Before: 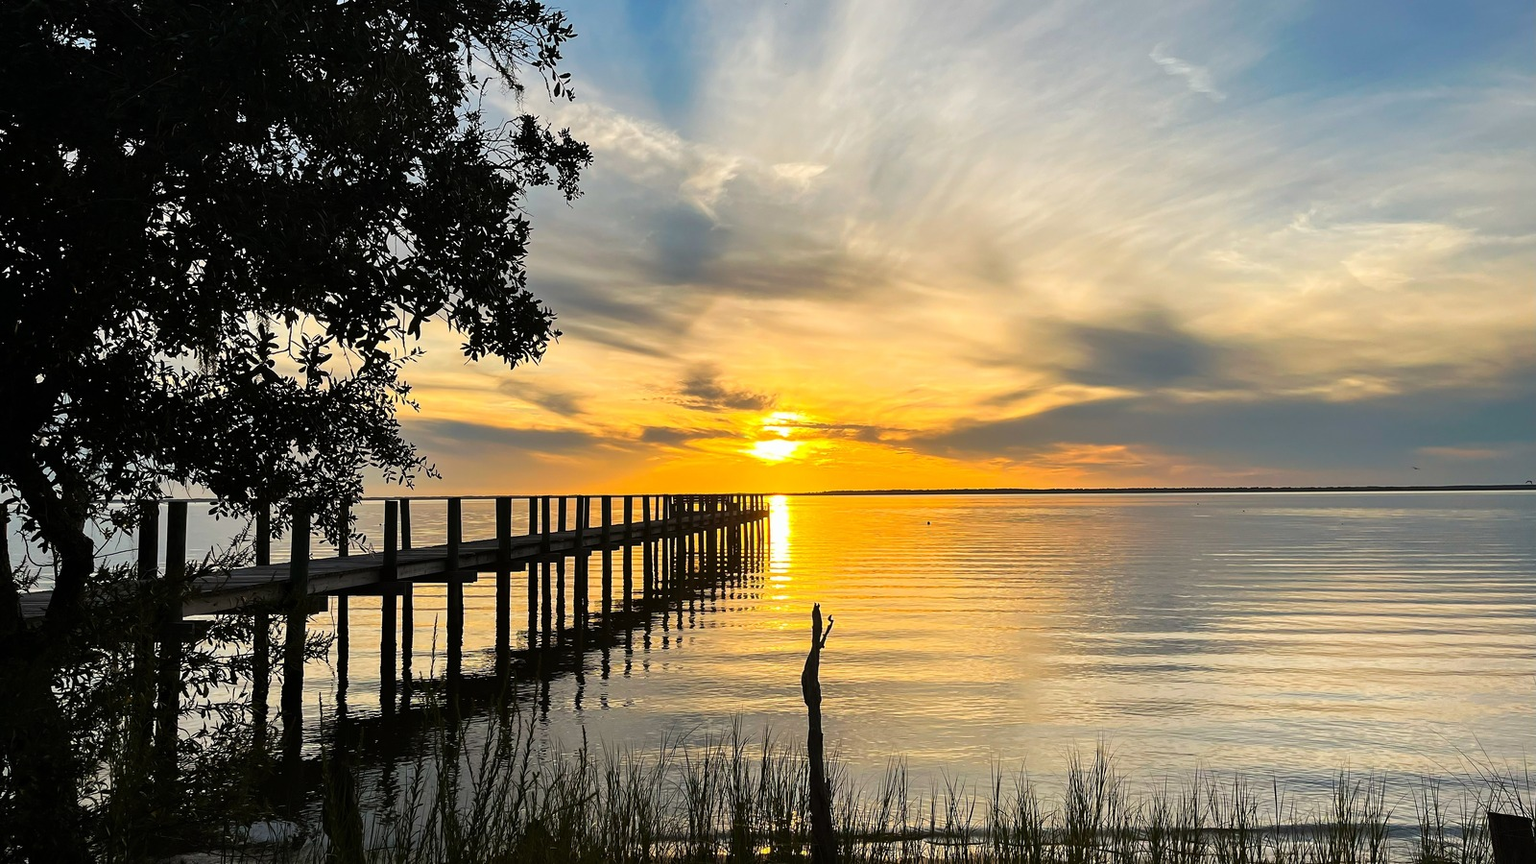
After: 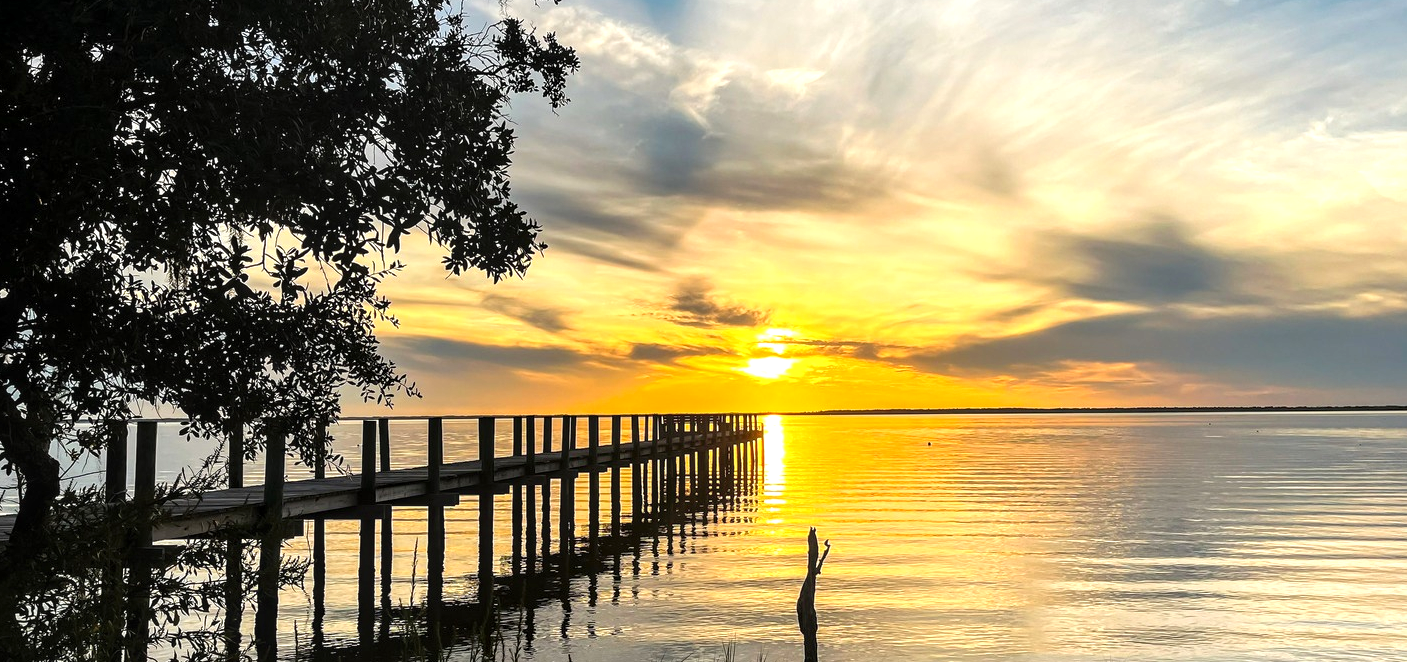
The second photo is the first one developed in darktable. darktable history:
crop and rotate: left 2.425%, top 11.305%, right 9.6%, bottom 15.08%
local contrast: detail 130%
white balance: red 1, blue 1
exposure: black level correction 0.001, exposure 0.5 EV, compensate exposure bias true, compensate highlight preservation false
